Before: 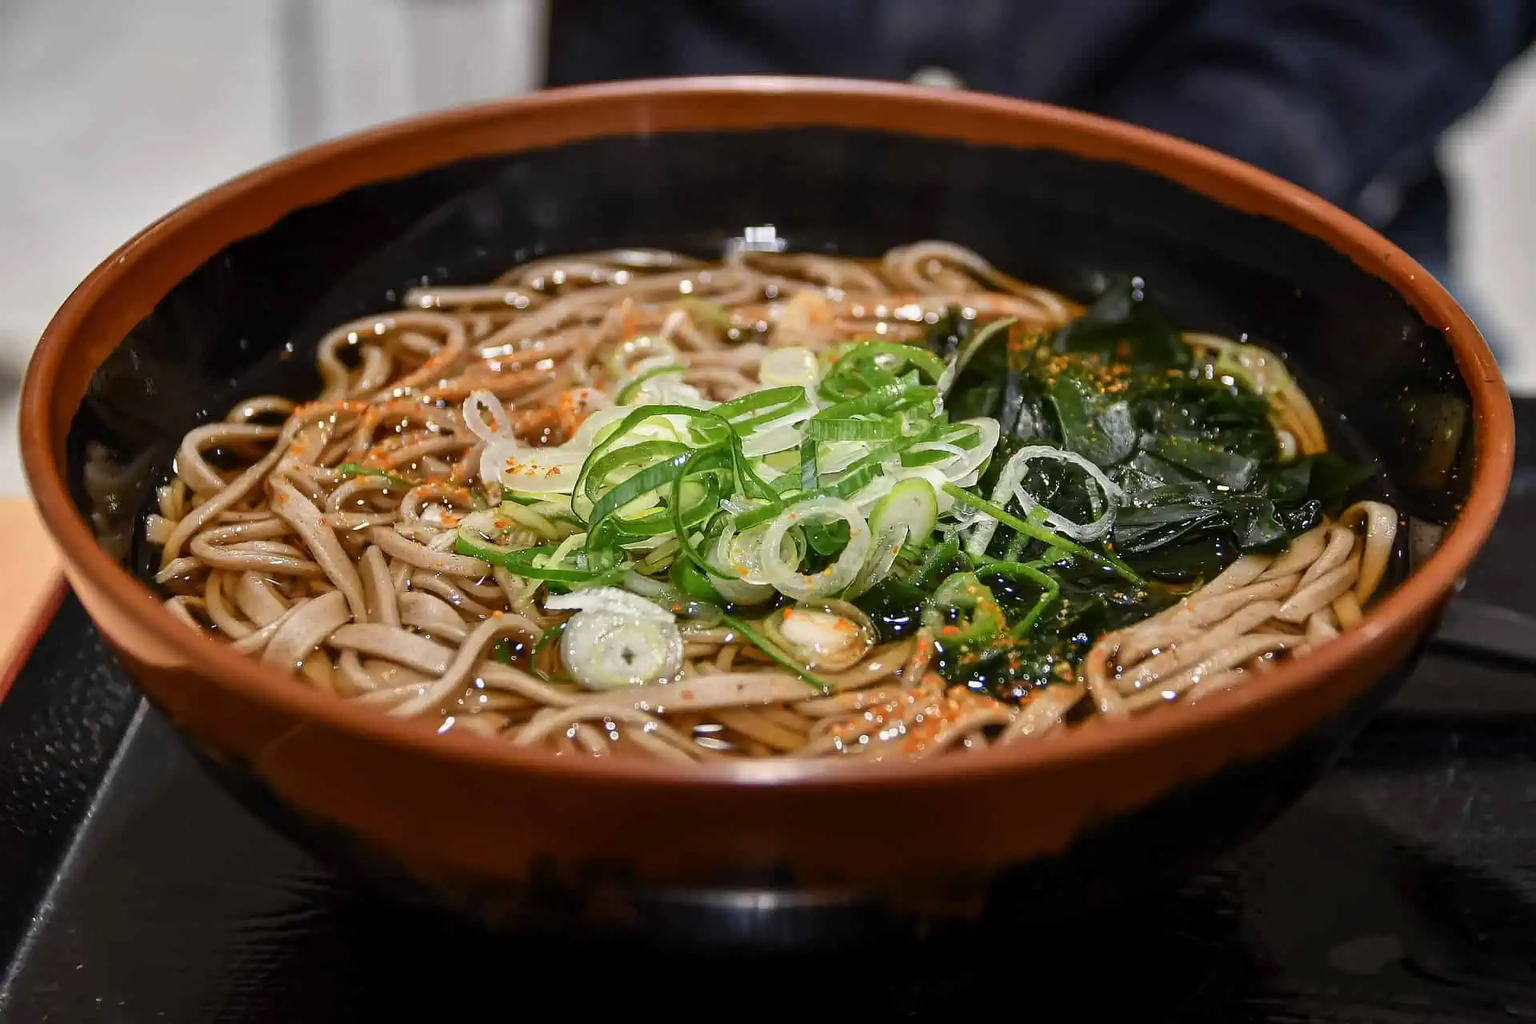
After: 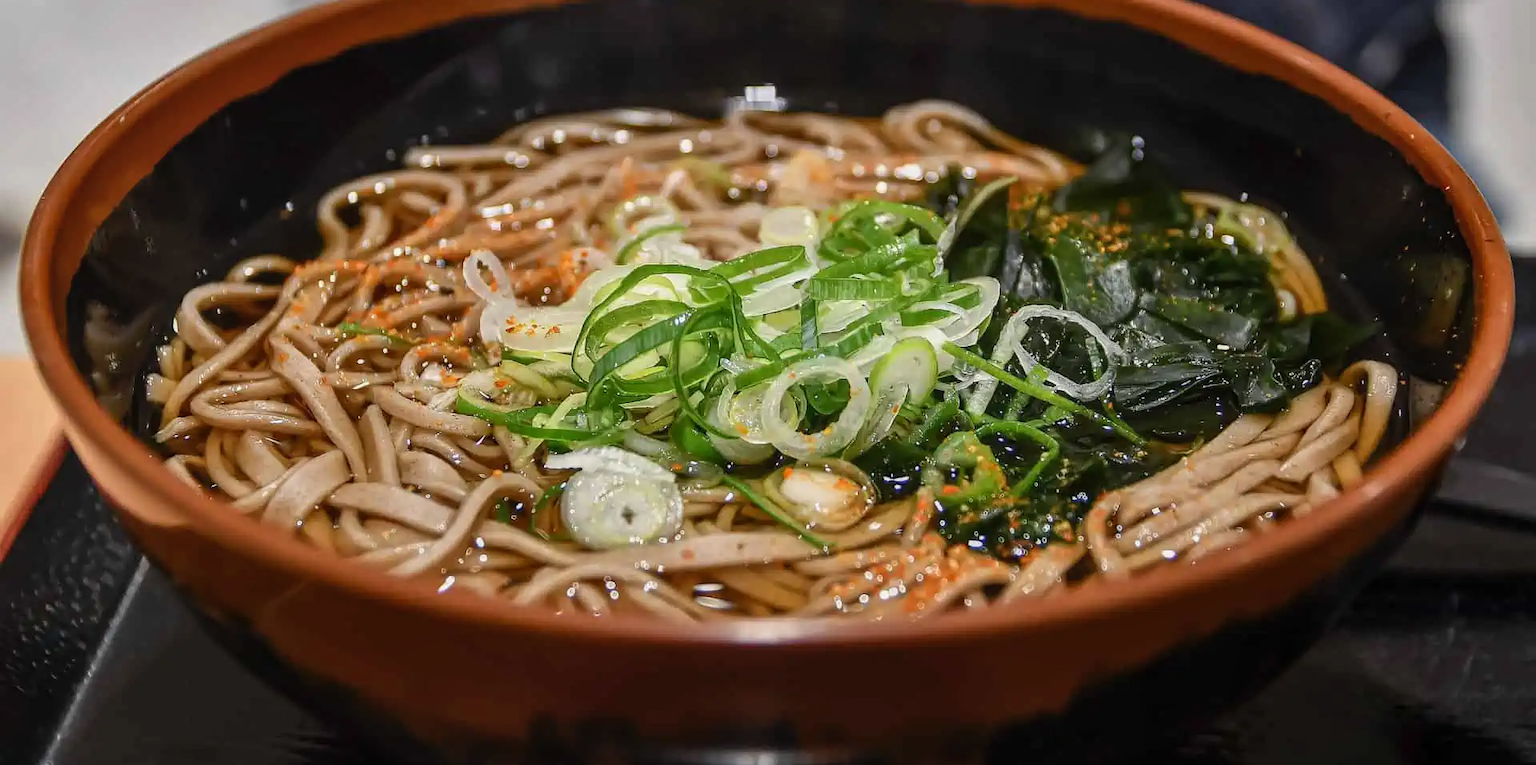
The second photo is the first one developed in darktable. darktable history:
crop: top 13.799%, bottom 11.42%
local contrast: detail 109%
